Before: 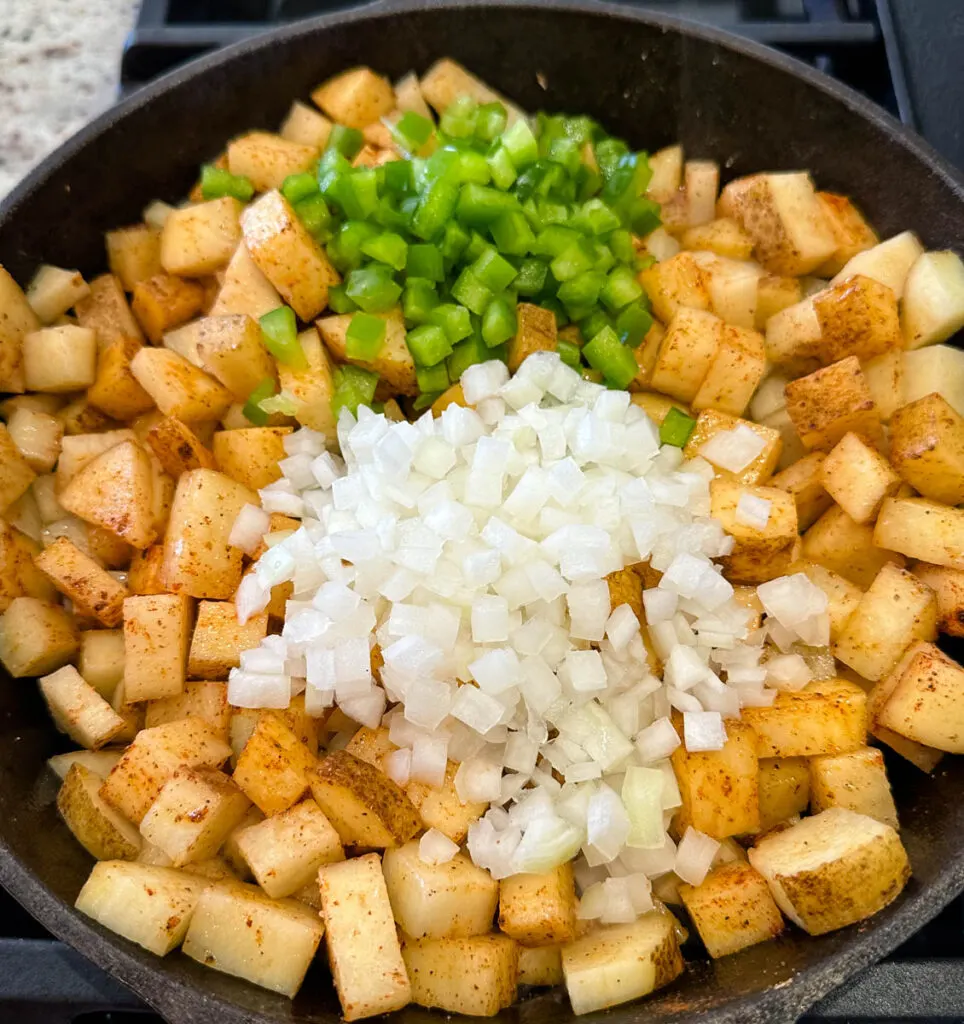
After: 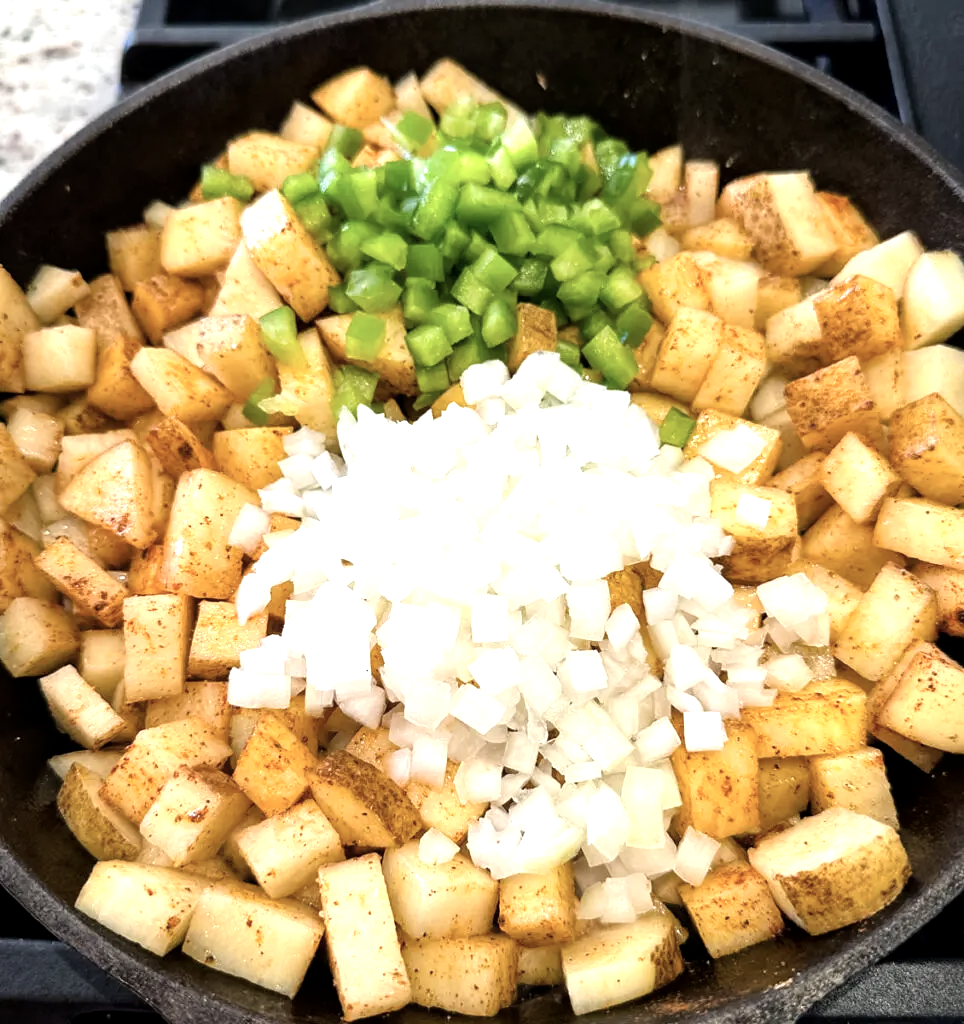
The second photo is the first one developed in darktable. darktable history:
local contrast: mode bilateral grid, contrast 20, coarseness 50, detail 119%, midtone range 0.2
tone equalizer: -8 EV -0.758 EV, -7 EV -0.726 EV, -6 EV -0.621 EV, -5 EV -0.393 EV, -3 EV 0.366 EV, -2 EV 0.6 EV, -1 EV 0.679 EV, +0 EV 0.753 EV
contrast brightness saturation: contrast 0.064, brightness -0.012, saturation -0.23
